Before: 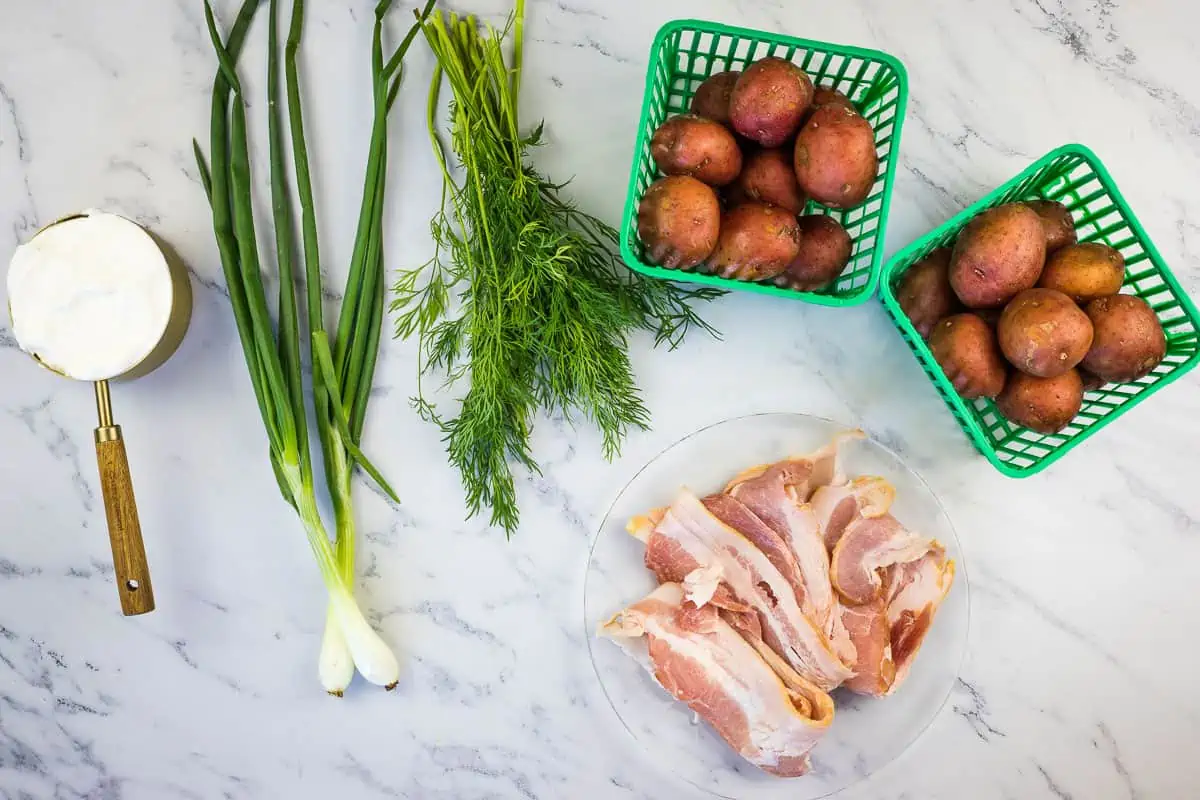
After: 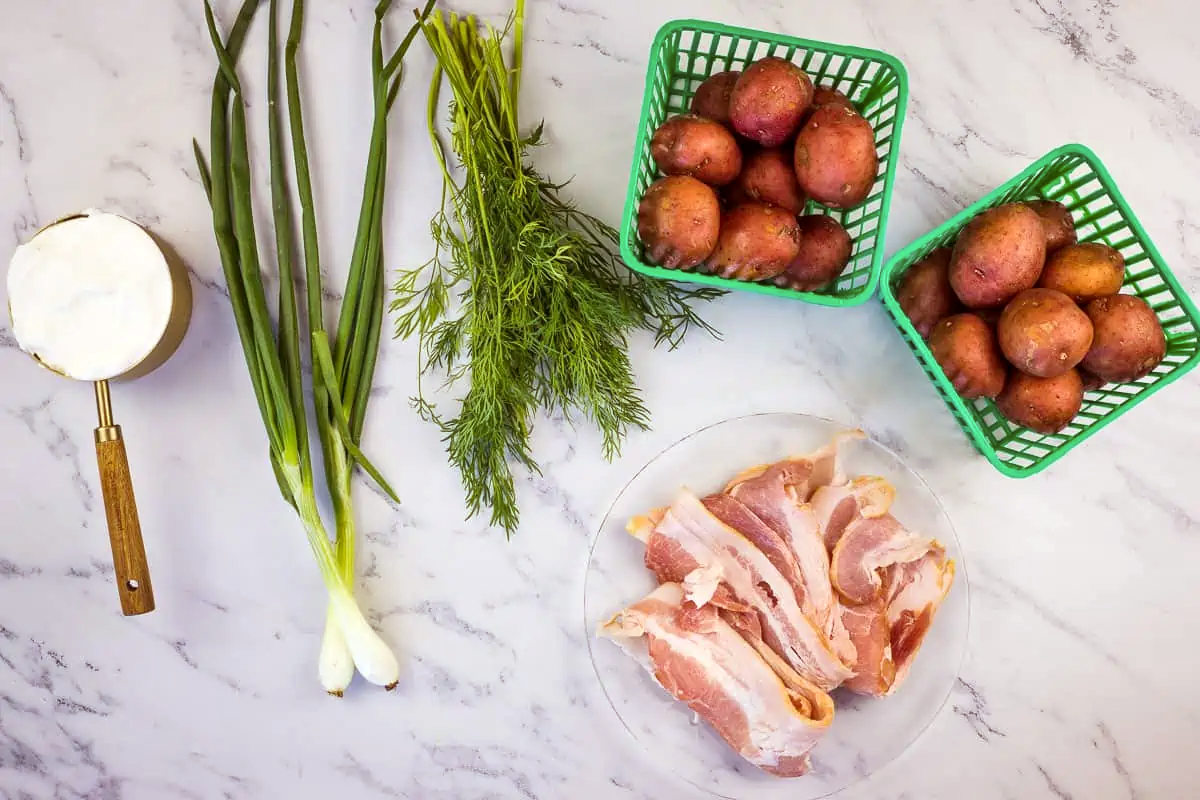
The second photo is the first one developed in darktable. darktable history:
rgb levels: mode RGB, independent channels, levels [[0, 0.474, 1], [0, 0.5, 1], [0, 0.5, 1]]
local contrast: mode bilateral grid, contrast 20, coarseness 50, detail 120%, midtone range 0.2
